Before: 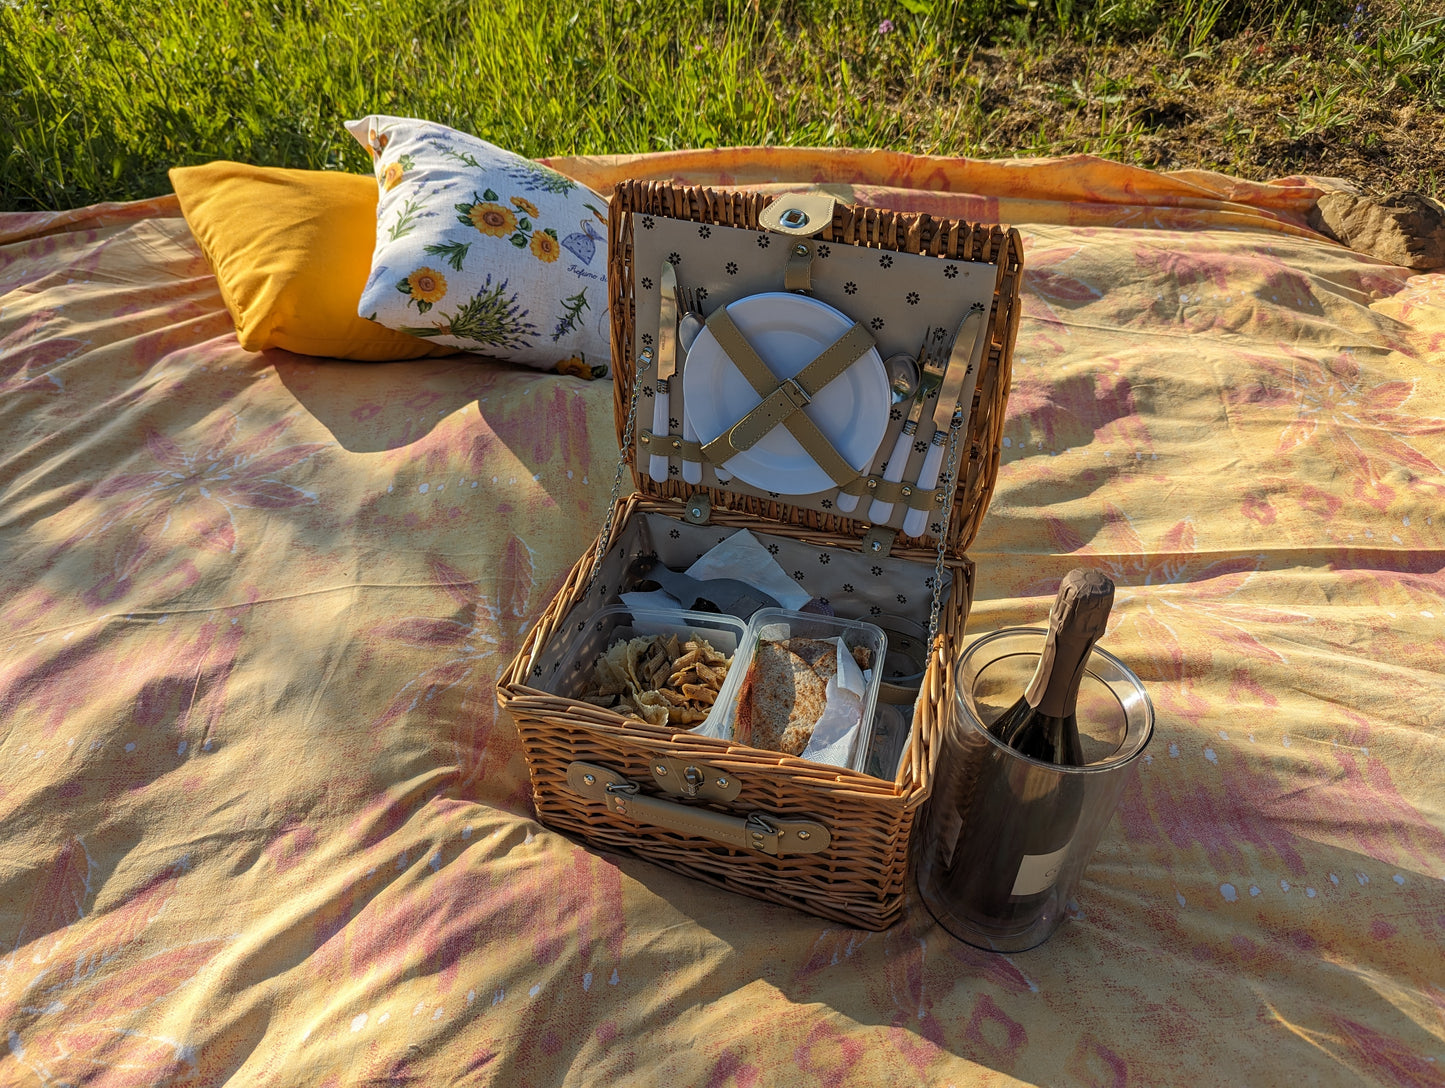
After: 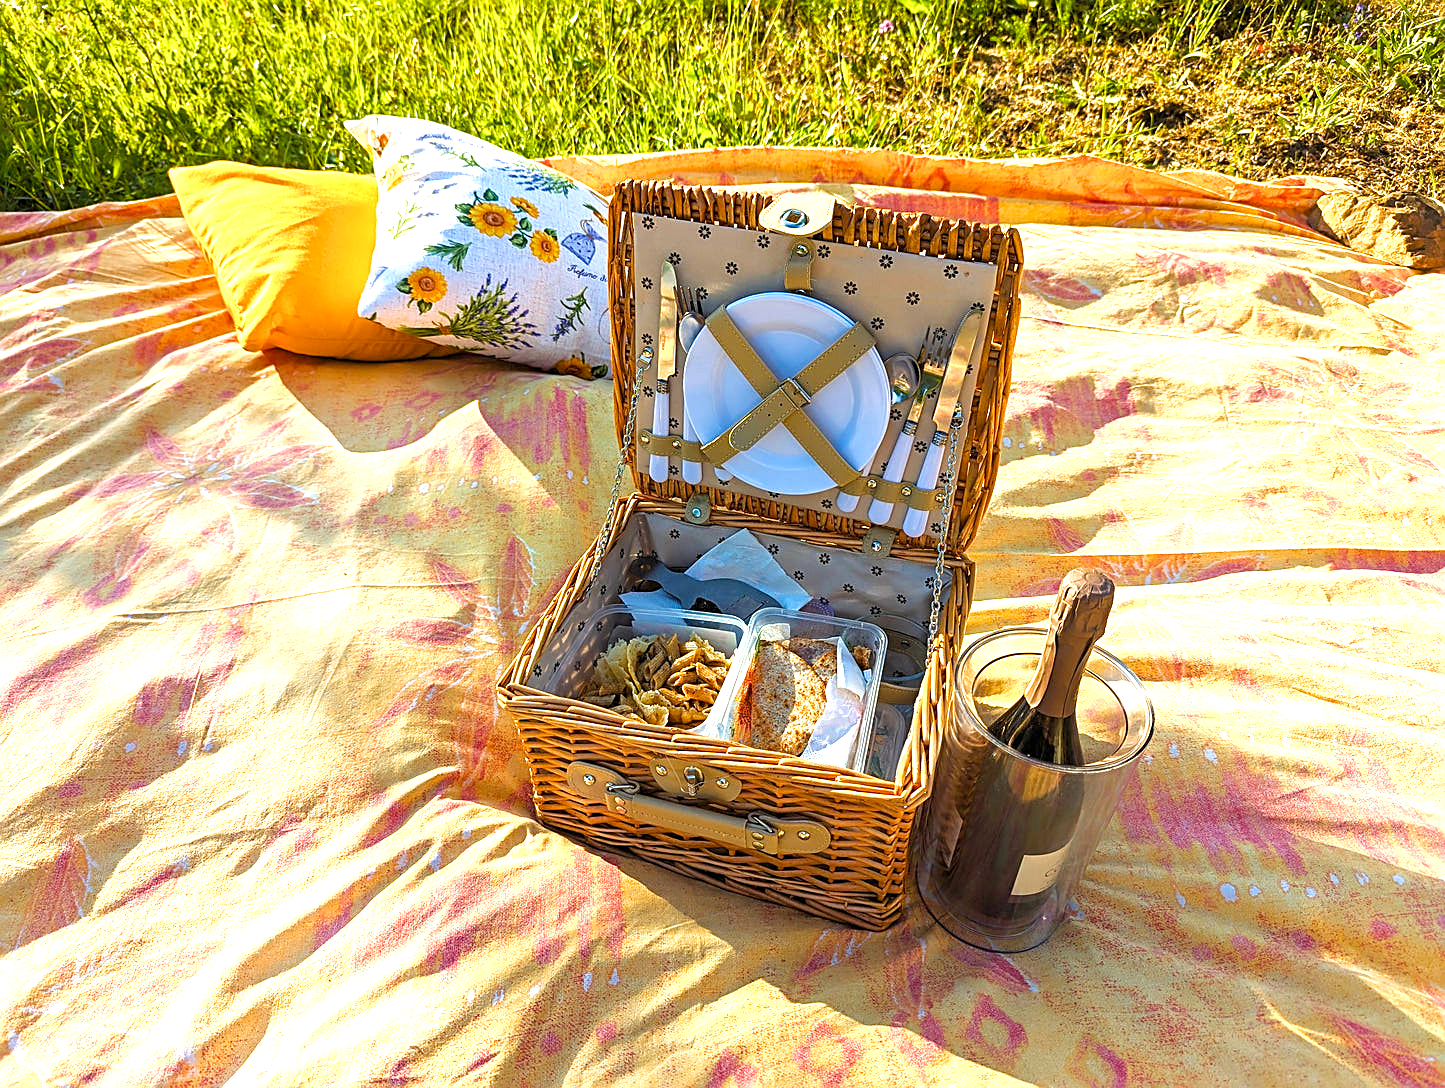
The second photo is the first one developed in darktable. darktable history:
velvia: strength 51%, mid-tones bias 0.51
exposure: black level correction 0, exposure 1.55 EV, compensate exposure bias true, compensate highlight preservation false
sharpen: on, module defaults
